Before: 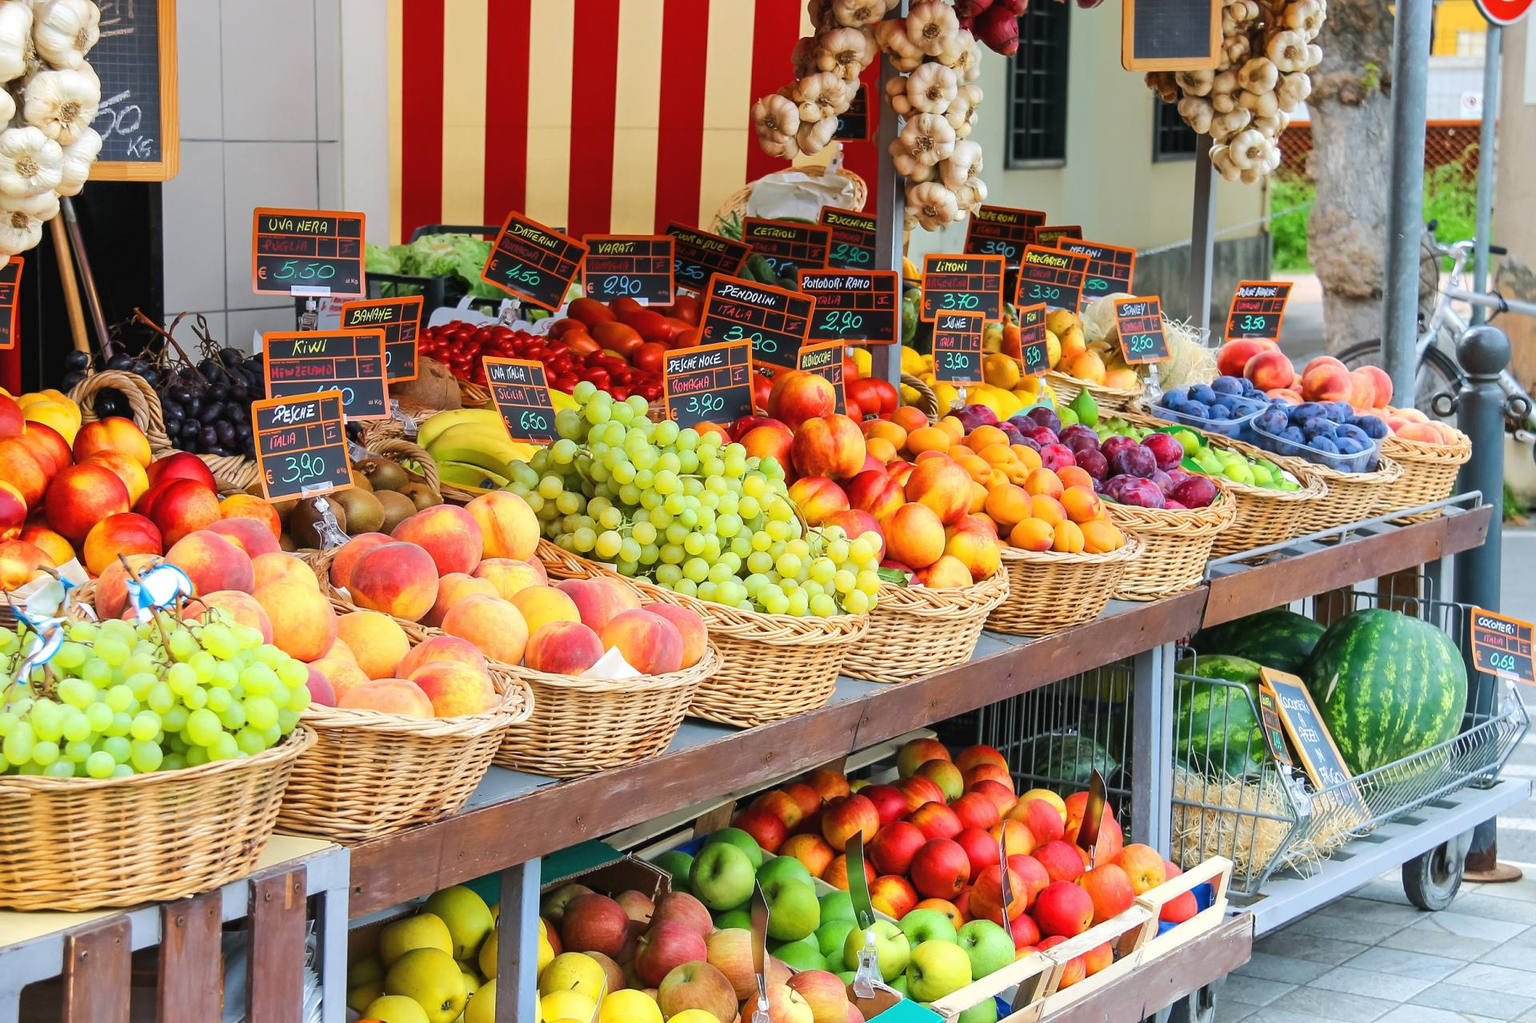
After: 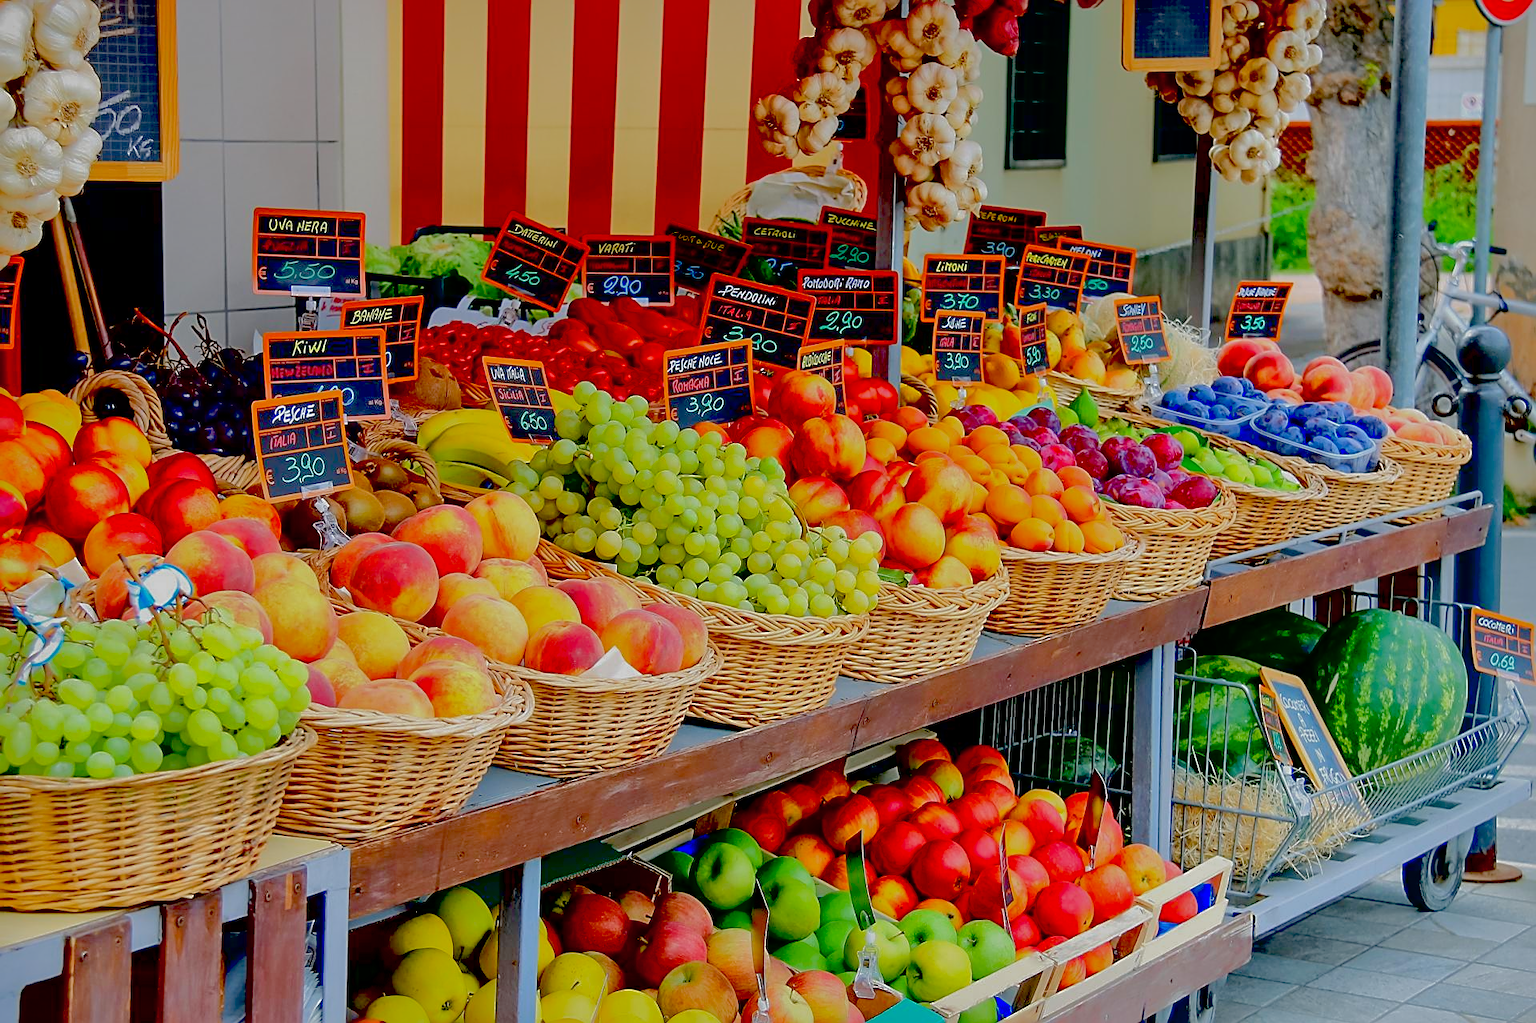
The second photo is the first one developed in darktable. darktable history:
exposure: black level correction 0.057, compensate exposure bias true, compensate highlight preservation false
tone equalizer: -8 EV 0.255 EV, -7 EV 0.432 EV, -6 EV 0.396 EV, -5 EV 0.231 EV, -3 EV -0.245 EV, -2 EV -0.438 EV, -1 EV -0.426 EV, +0 EV -0.22 EV, edges refinement/feathering 500, mask exposure compensation -1.57 EV, preserve details no
sharpen: on, module defaults
tone curve: curves: ch0 [(0, 0) (0.003, 0.003) (0.011, 0.011) (0.025, 0.025) (0.044, 0.045) (0.069, 0.07) (0.1, 0.1) (0.136, 0.137) (0.177, 0.179) (0.224, 0.226) (0.277, 0.279) (0.335, 0.338) (0.399, 0.402) (0.468, 0.472) (0.543, 0.547) (0.623, 0.628) (0.709, 0.715) (0.801, 0.807) (0.898, 0.902) (1, 1)], preserve colors none
shadows and highlights: shadows 38.86, highlights -74.38, highlights color adjustment 0.804%
contrast brightness saturation: saturation 0.101
